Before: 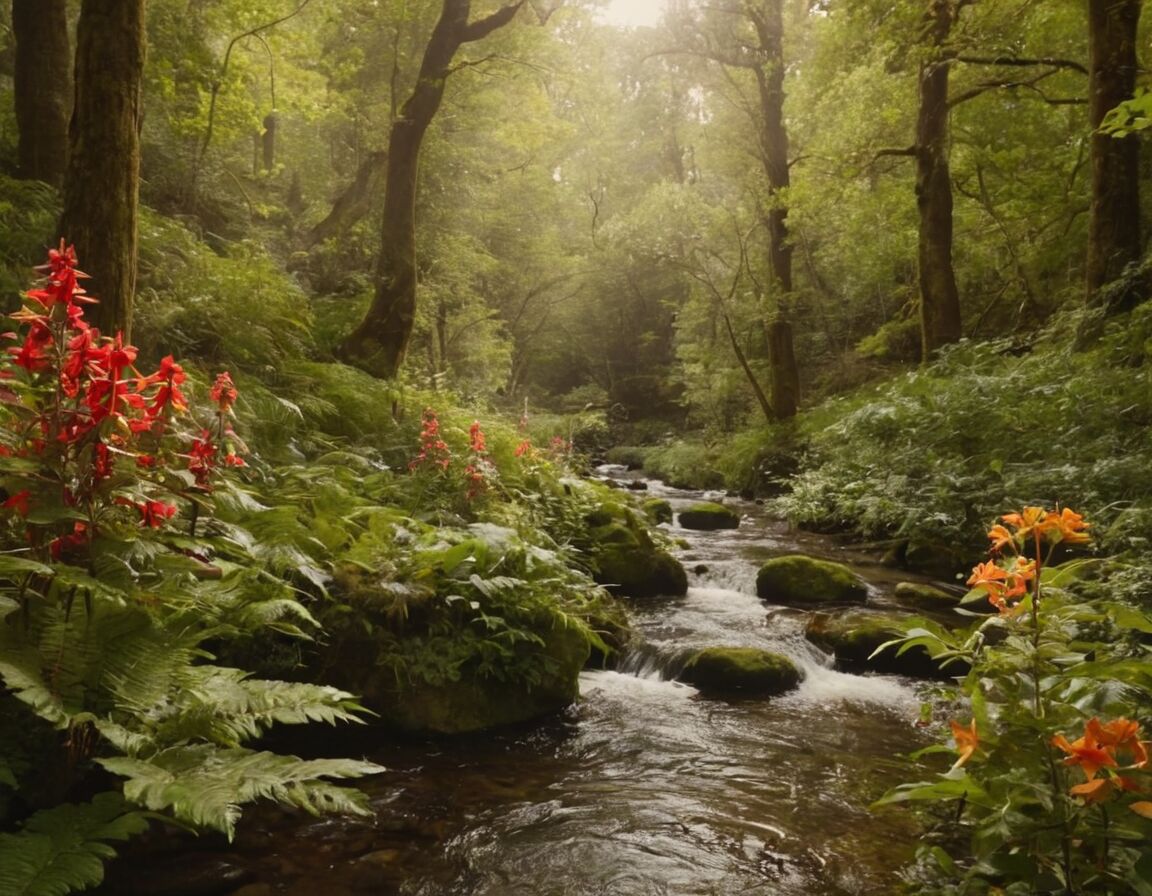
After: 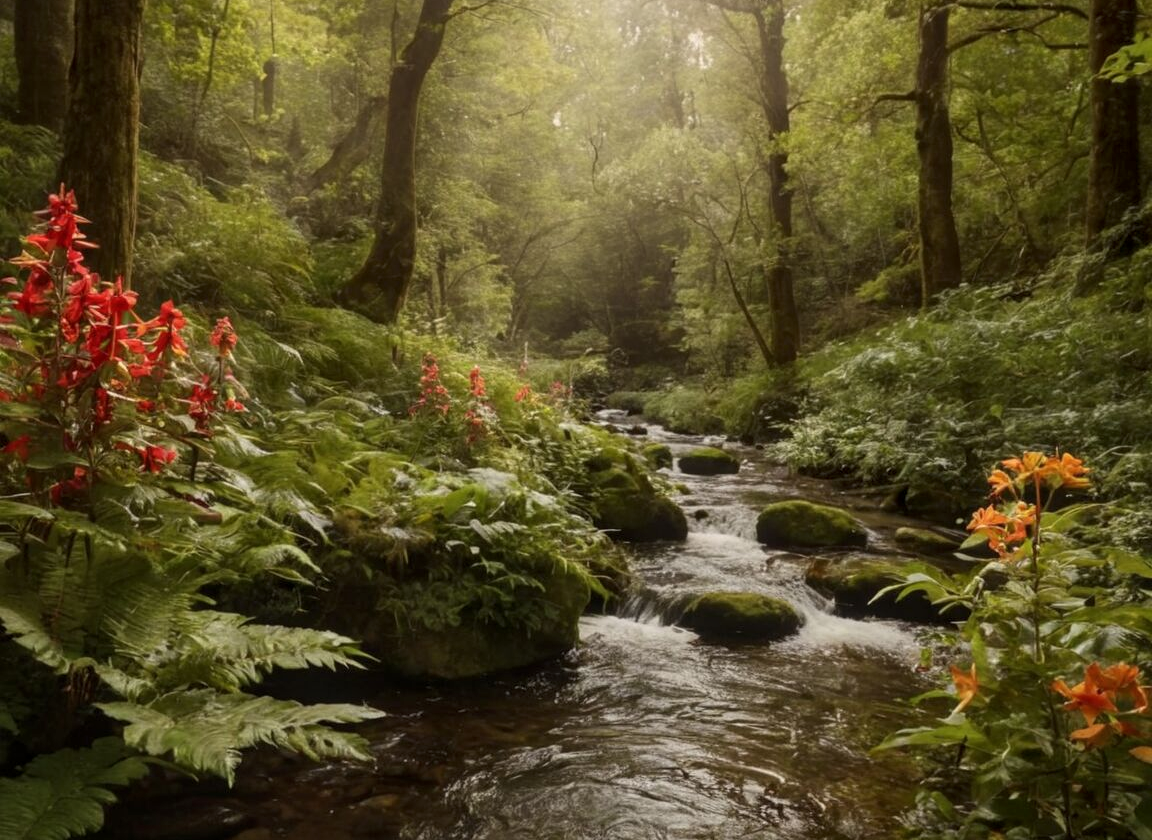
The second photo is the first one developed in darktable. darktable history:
crop and rotate: top 6.25%
exposure: exposure -0.177 EV, compensate highlight preservation false
local contrast: on, module defaults
